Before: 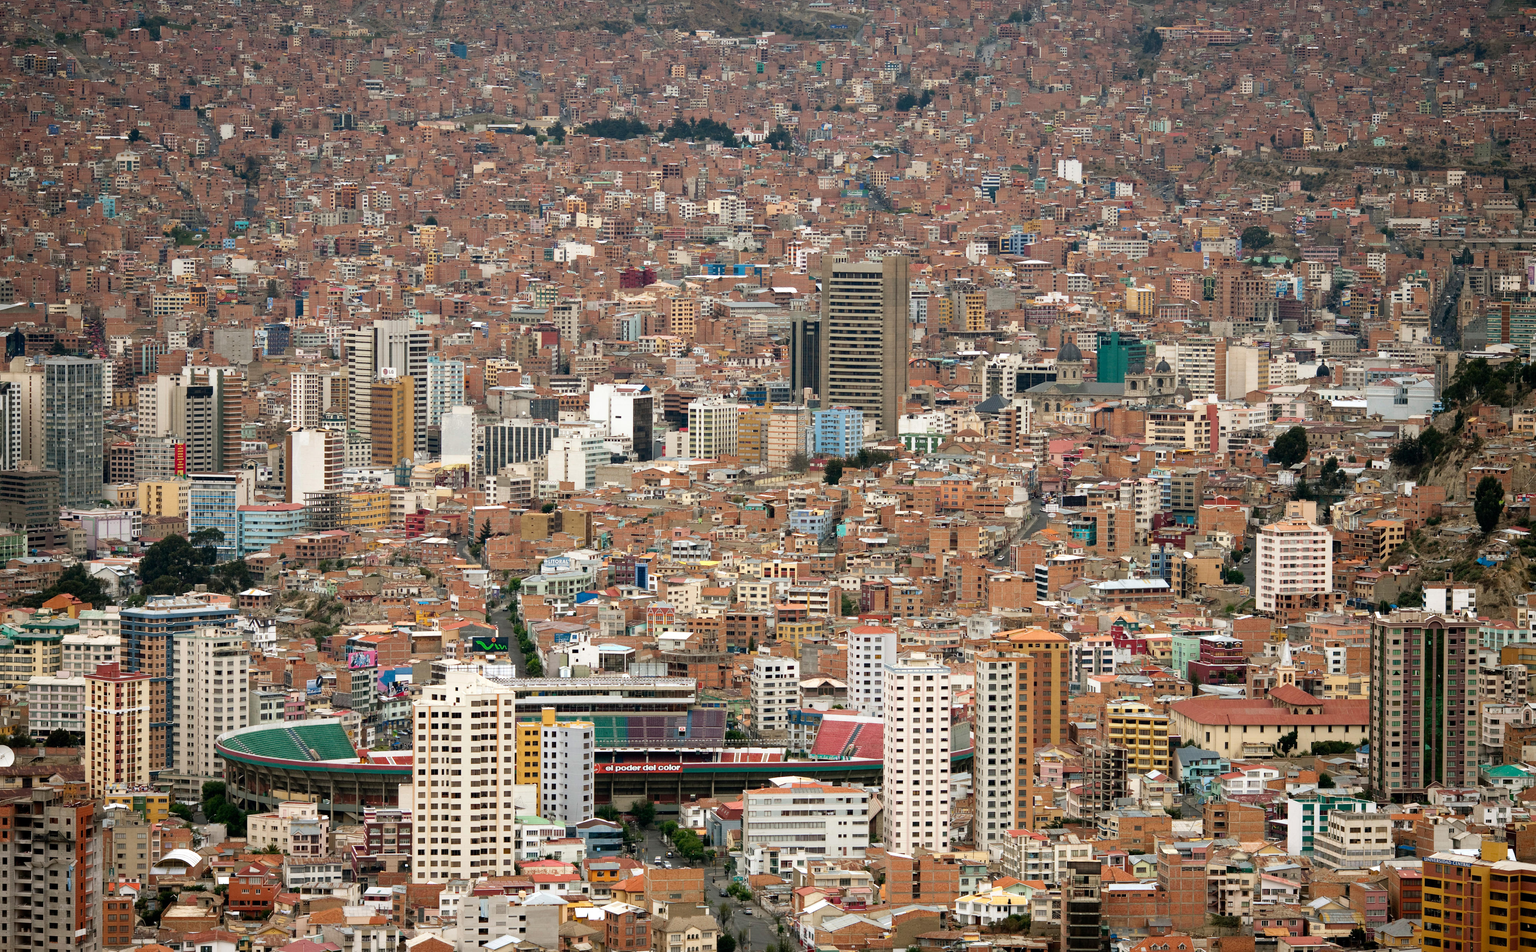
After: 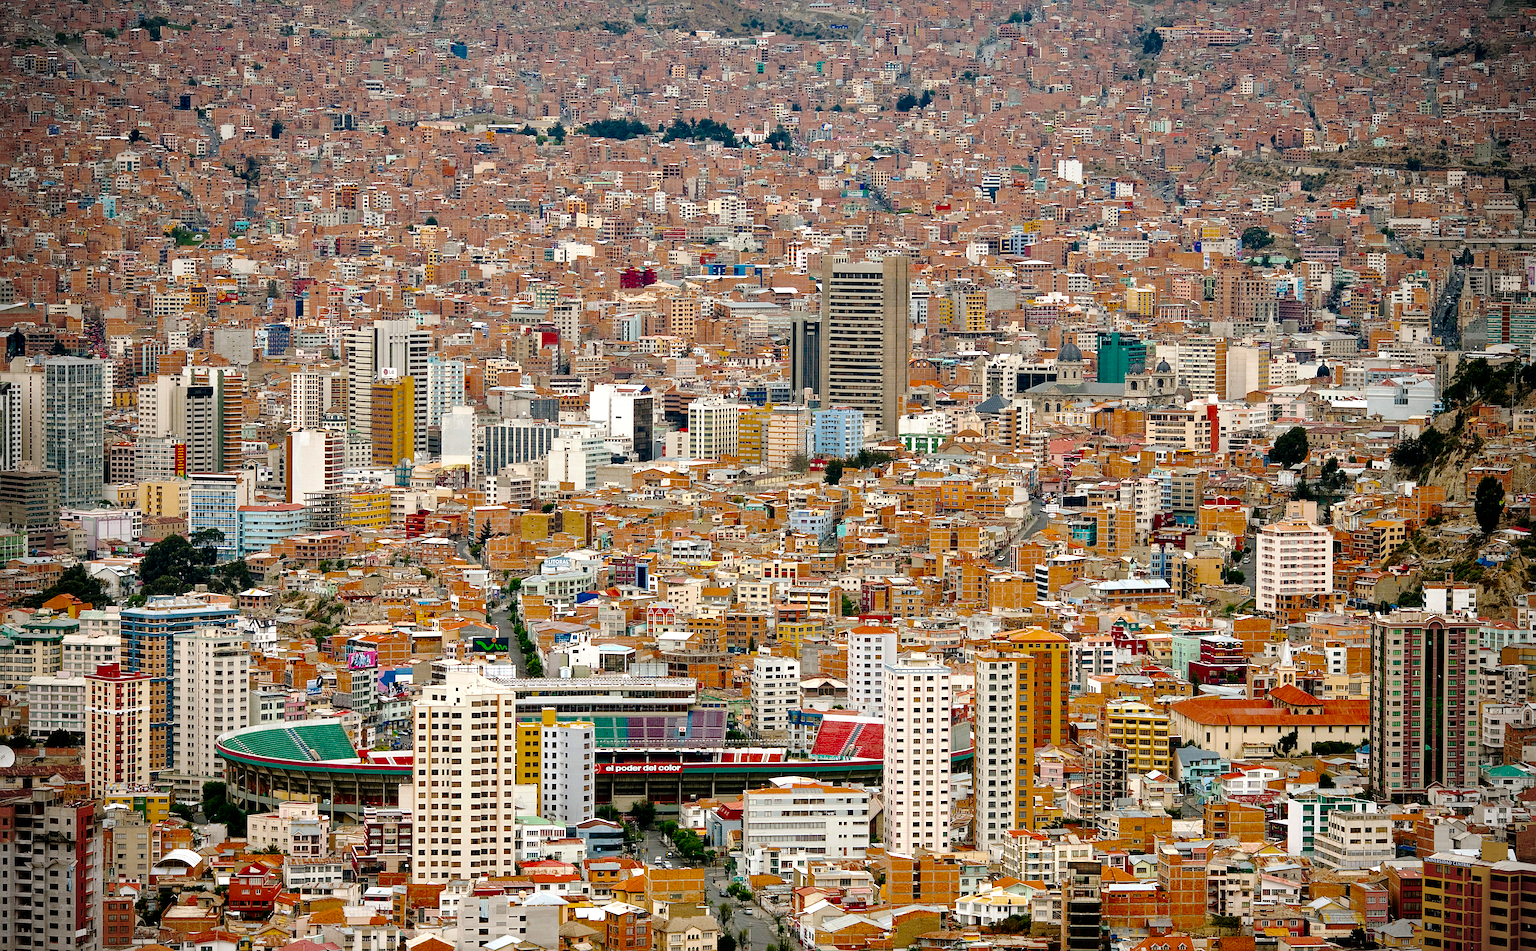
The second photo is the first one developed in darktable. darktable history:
local contrast: mode bilateral grid, contrast 20, coarseness 50, detail 150%, midtone range 0.2
color balance rgb: perceptual saturation grading › global saturation 30.428%, global vibrance 7.123%, saturation formula JzAzBz (2021)
vignetting: brightness -0.521, saturation -0.508, dithering 8-bit output
tone curve: curves: ch0 [(0, 0) (0.003, 0.021) (0.011, 0.021) (0.025, 0.021) (0.044, 0.033) (0.069, 0.053) (0.1, 0.08) (0.136, 0.114) (0.177, 0.171) (0.224, 0.246) (0.277, 0.332) (0.335, 0.424) (0.399, 0.496) (0.468, 0.561) (0.543, 0.627) (0.623, 0.685) (0.709, 0.741) (0.801, 0.813) (0.898, 0.902) (1, 1)], preserve colors none
sharpen: on, module defaults
